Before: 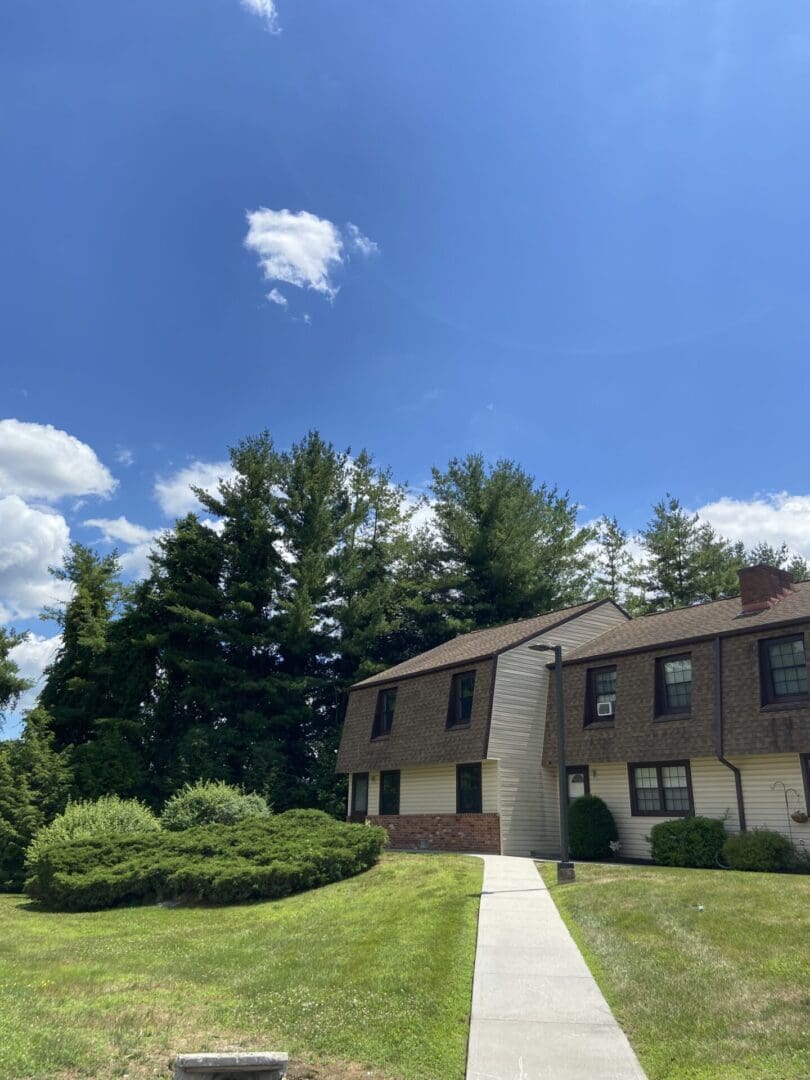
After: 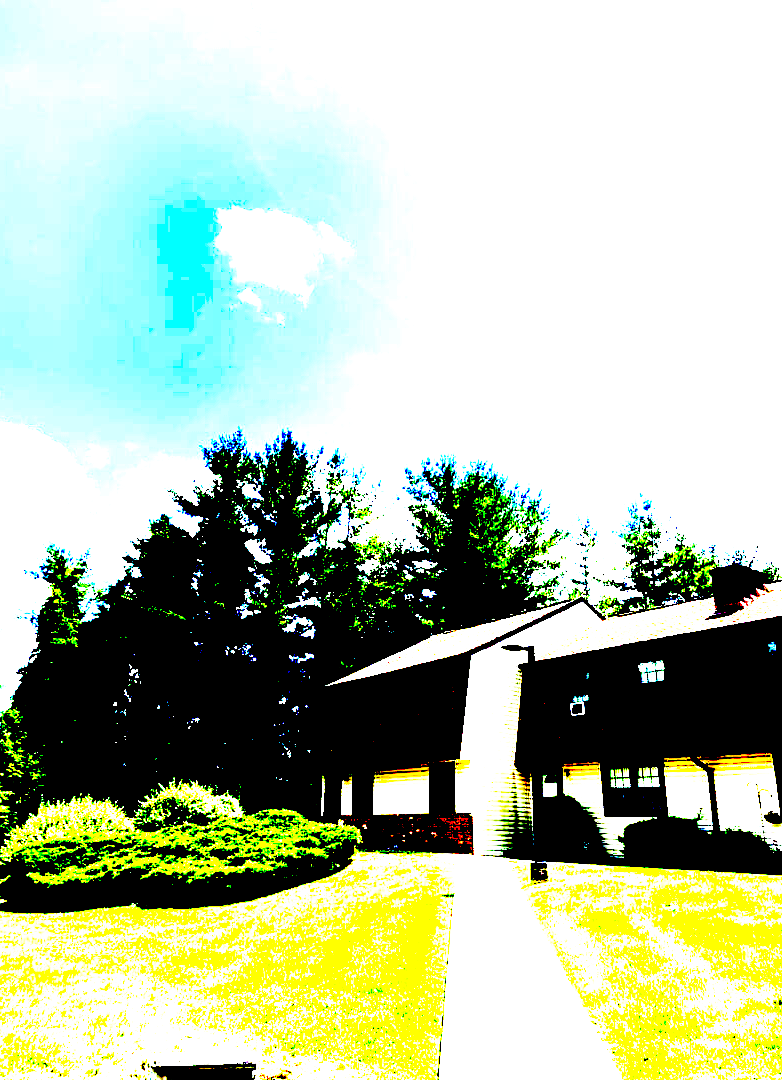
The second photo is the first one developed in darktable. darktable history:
crop and rotate: left 3.43%
base curve: curves: ch0 [(0, 0) (0.032, 0.025) (0.121, 0.166) (0.206, 0.329) (0.605, 0.79) (1, 1)], preserve colors none
exposure: black level correction 0.099, exposure 2.992 EV, compensate exposure bias true, compensate highlight preservation false
color correction: highlights b* -0.028, saturation 1.08
